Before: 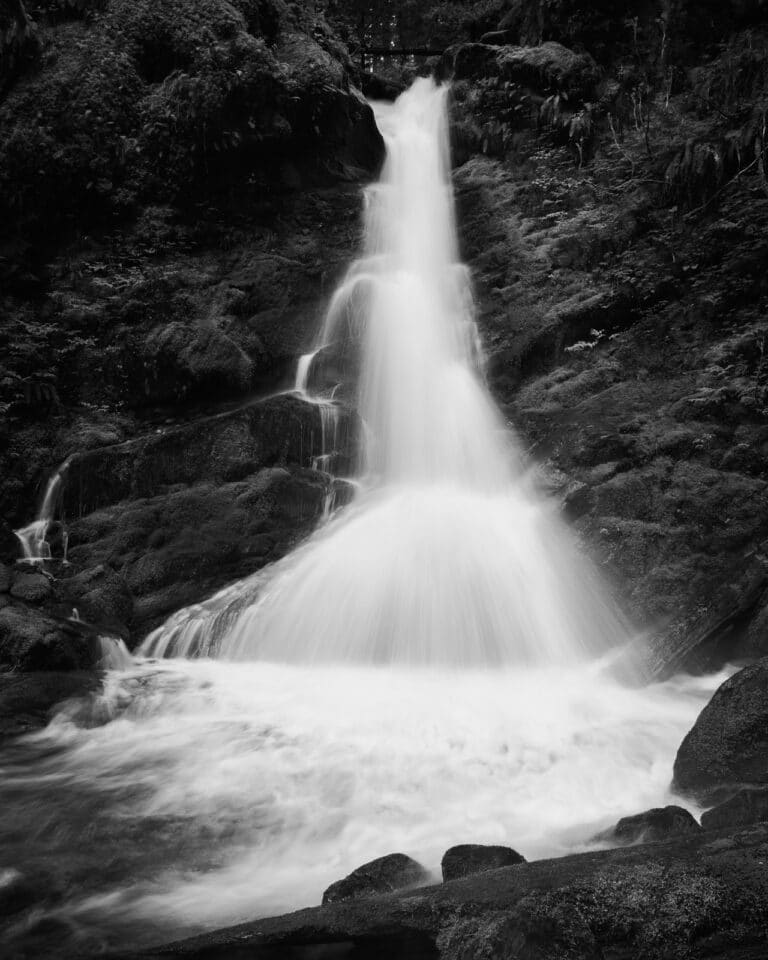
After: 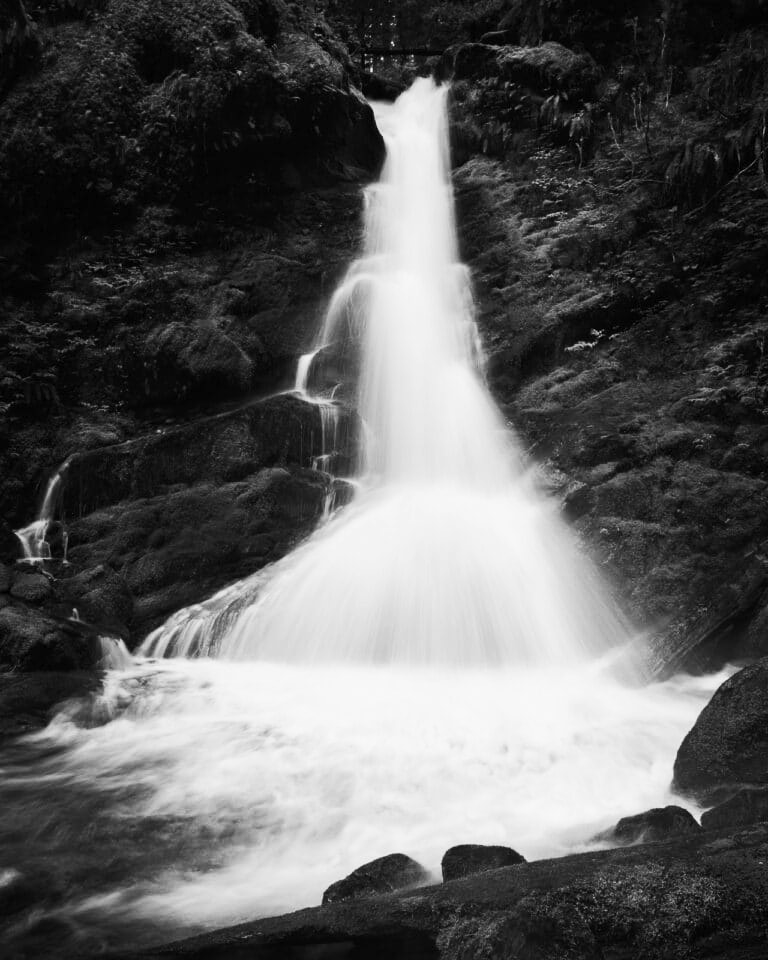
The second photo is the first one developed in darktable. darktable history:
contrast brightness saturation: contrast 0.233, brightness 0.101, saturation 0.29
